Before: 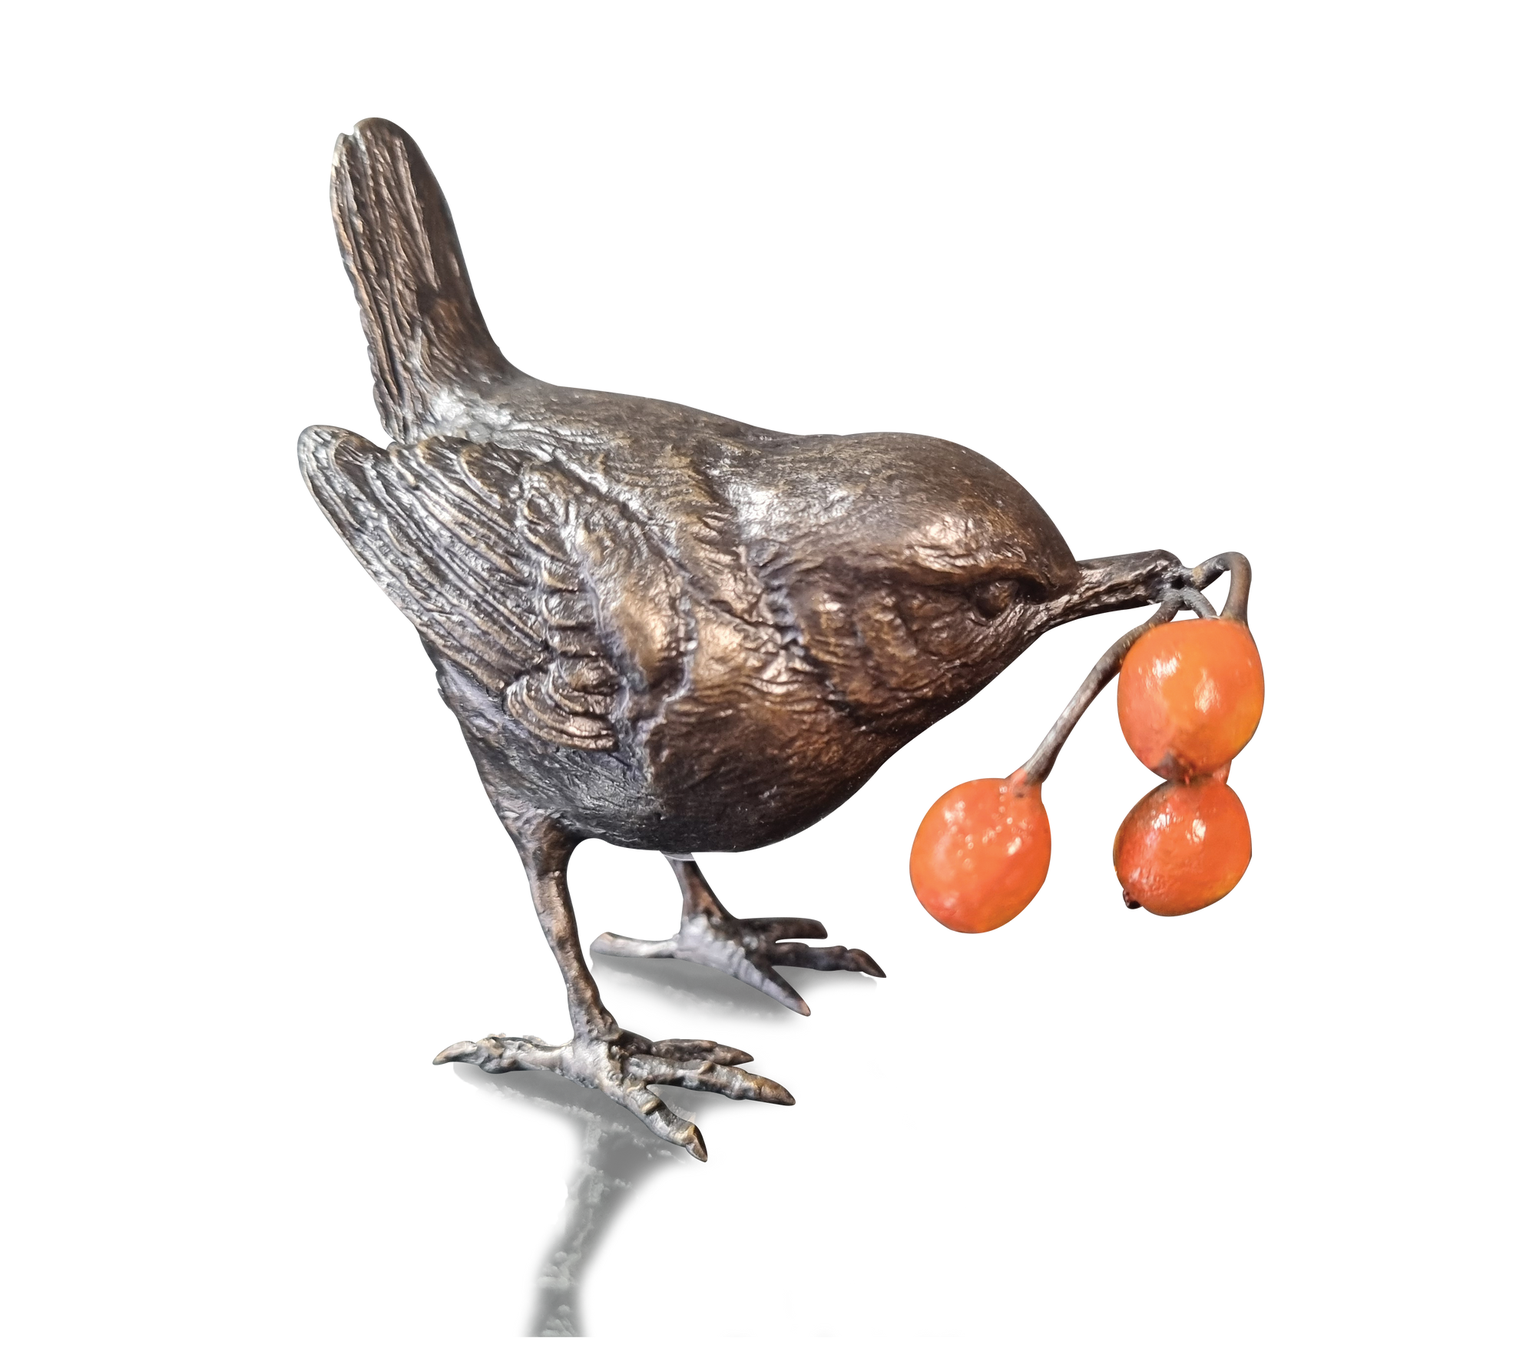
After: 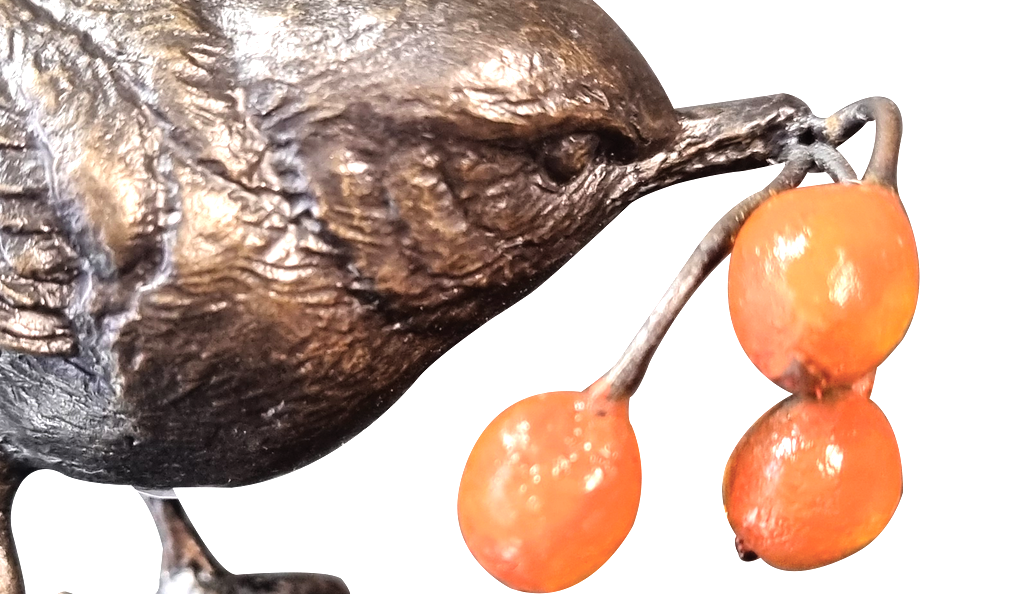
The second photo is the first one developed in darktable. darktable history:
crop: left 36.362%, top 35.227%, right 12.93%, bottom 31.135%
tone equalizer: -8 EV -0.735 EV, -7 EV -0.708 EV, -6 EV -0.621 EV, -5 EV -0.423 EV, -3 EV 0.367 EV, -2 EV 0.6 EV, -1 EV 0.674 EV, +0 EV 0.721 EV
